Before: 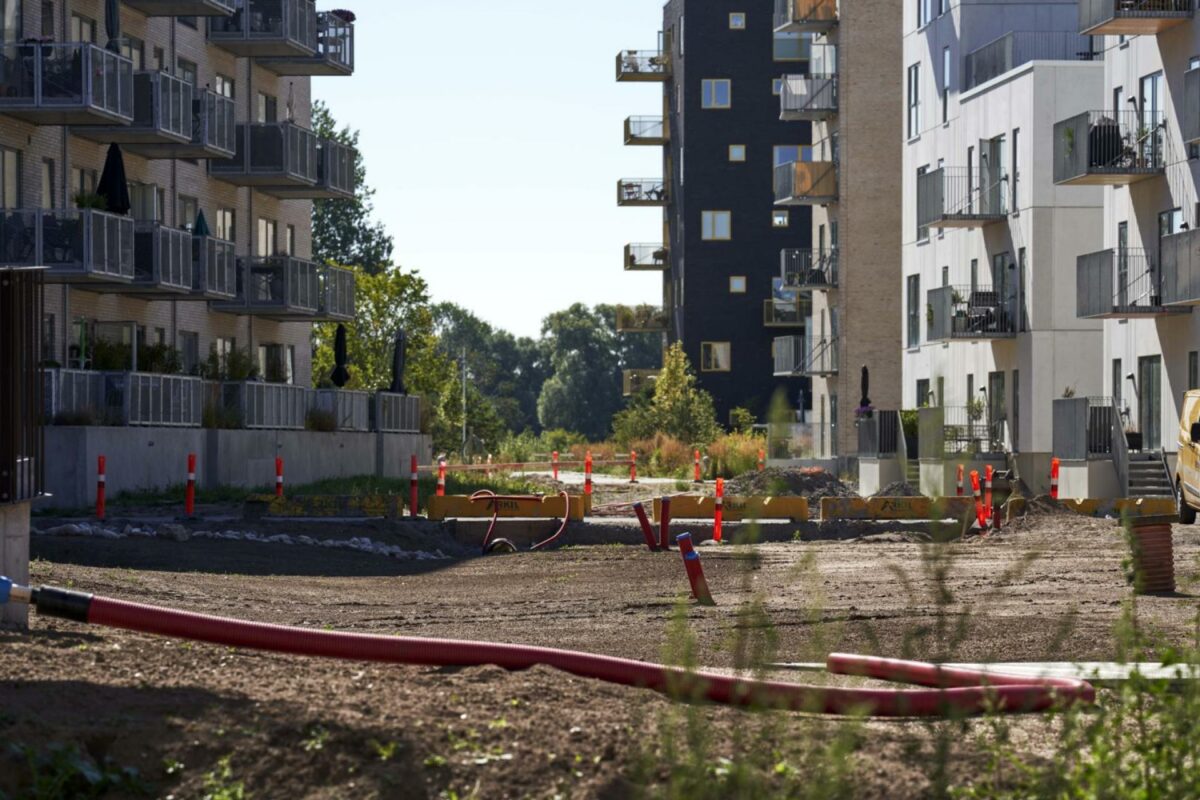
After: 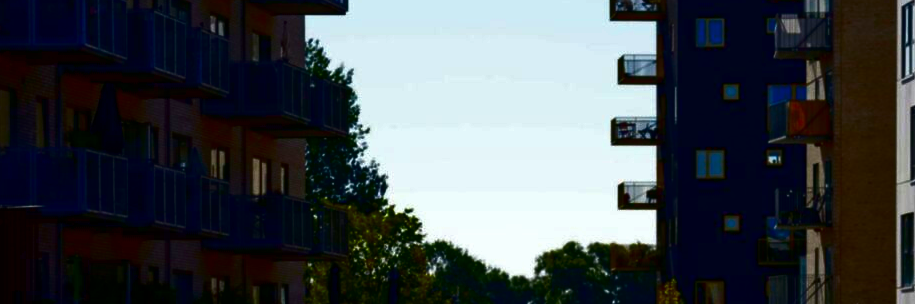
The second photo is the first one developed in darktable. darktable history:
crop: left 0.579%, top 7.627%, right 23.167%, bottom 54.275%
contrast brightness saturation: brightness -1, saturation 1
